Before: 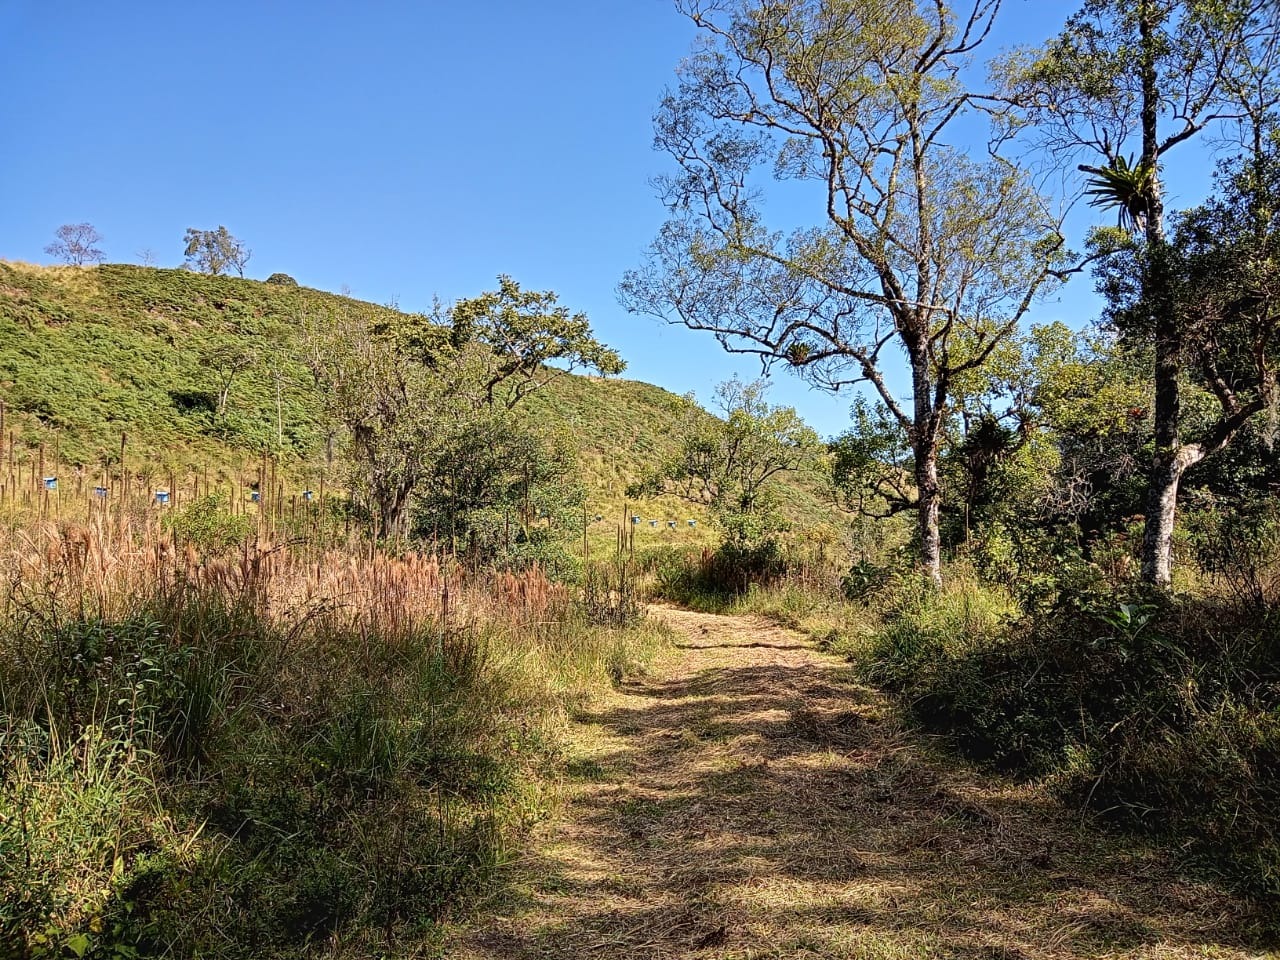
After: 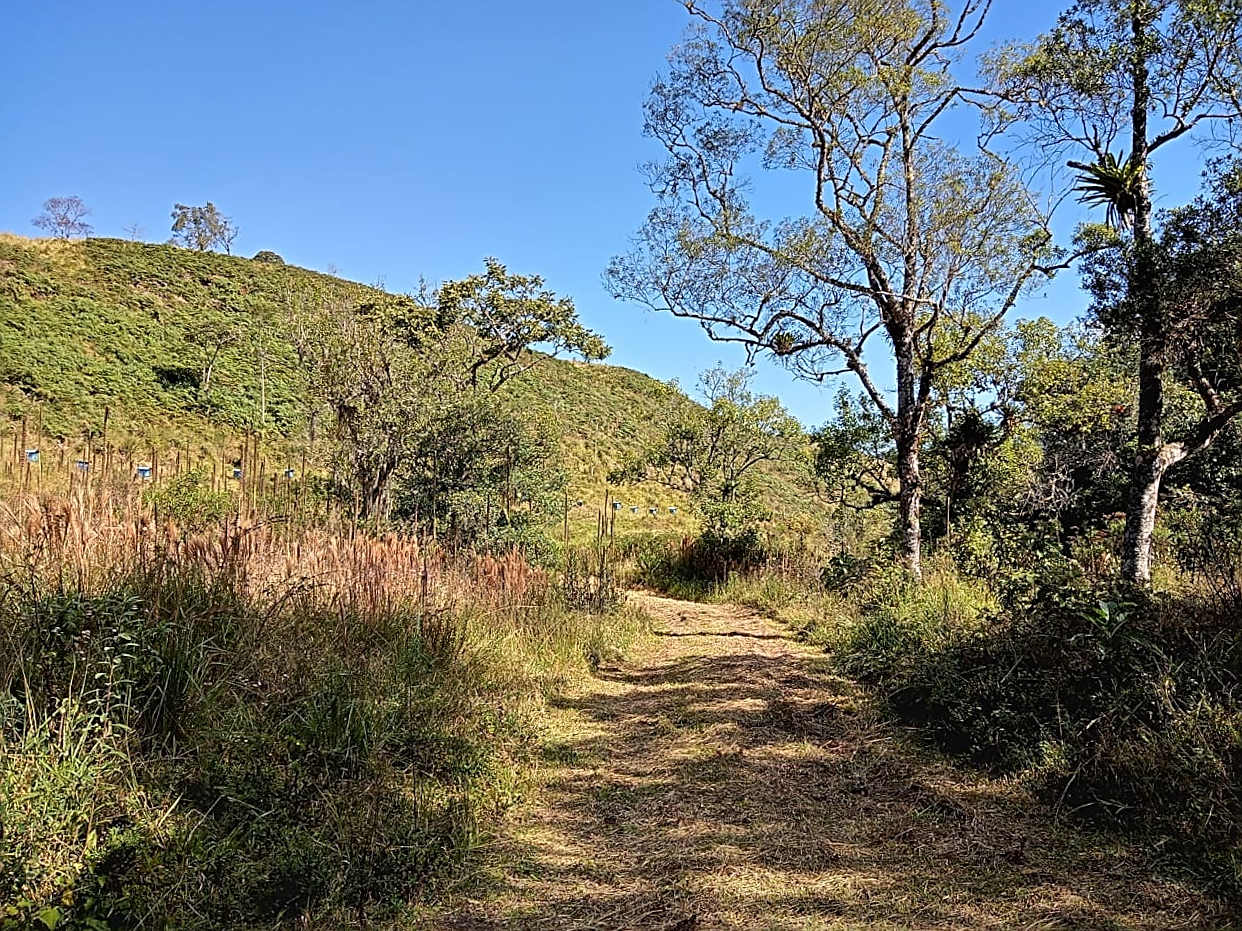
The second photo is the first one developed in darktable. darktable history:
crop and rotate: angle -1.32°
sharpen: on, module defaults
